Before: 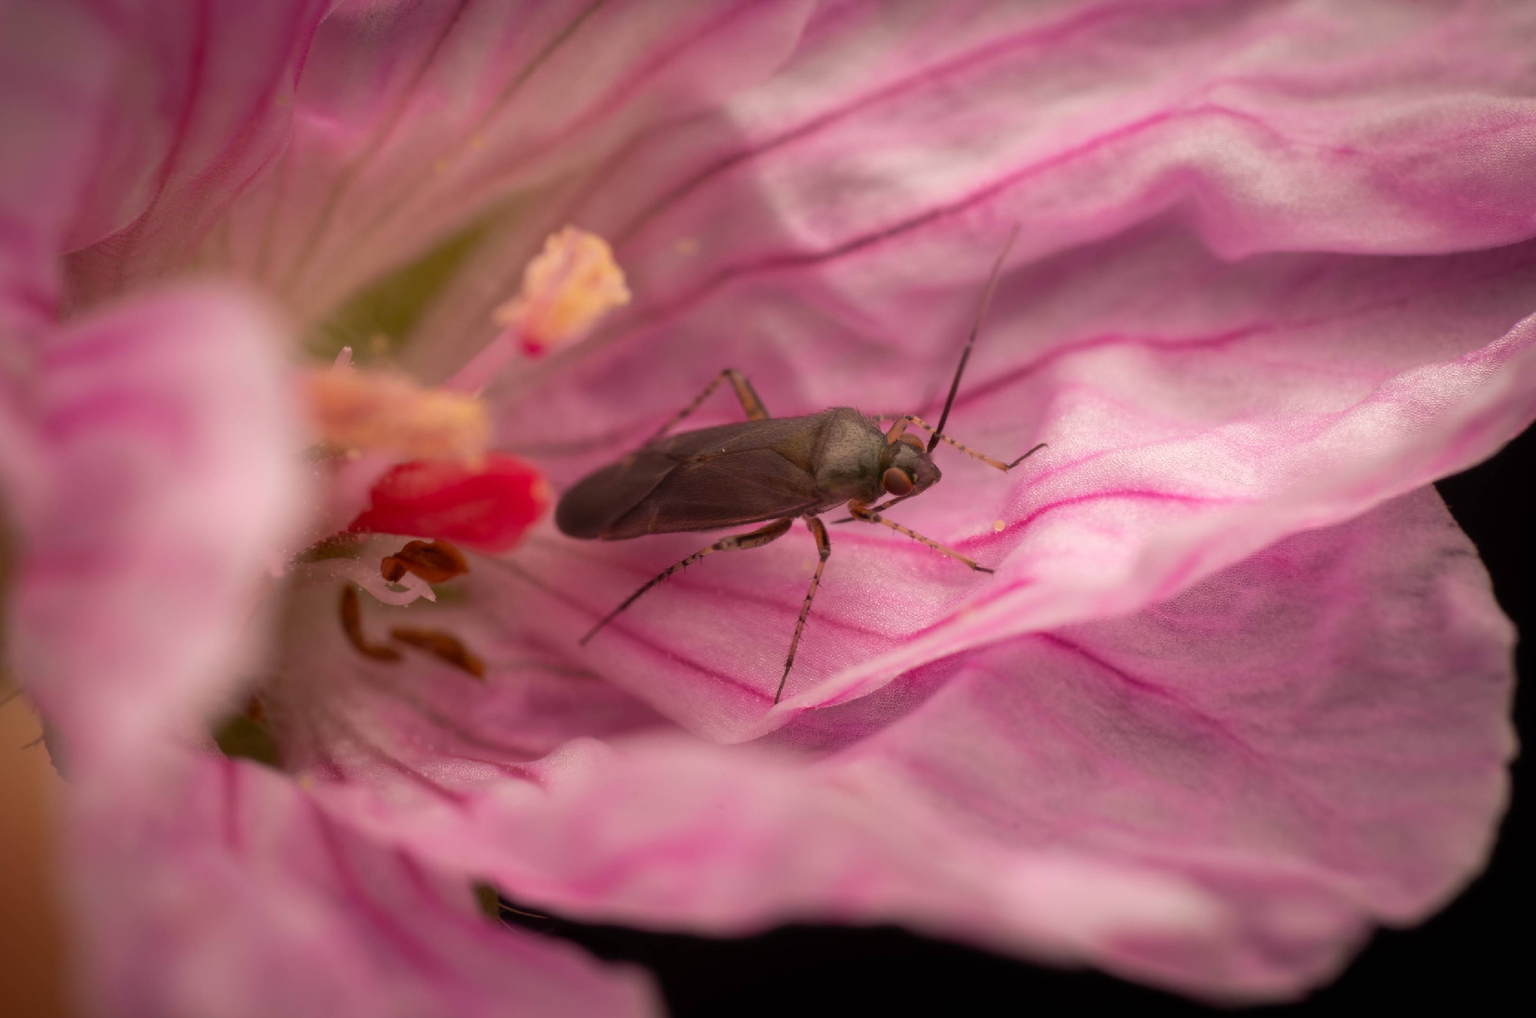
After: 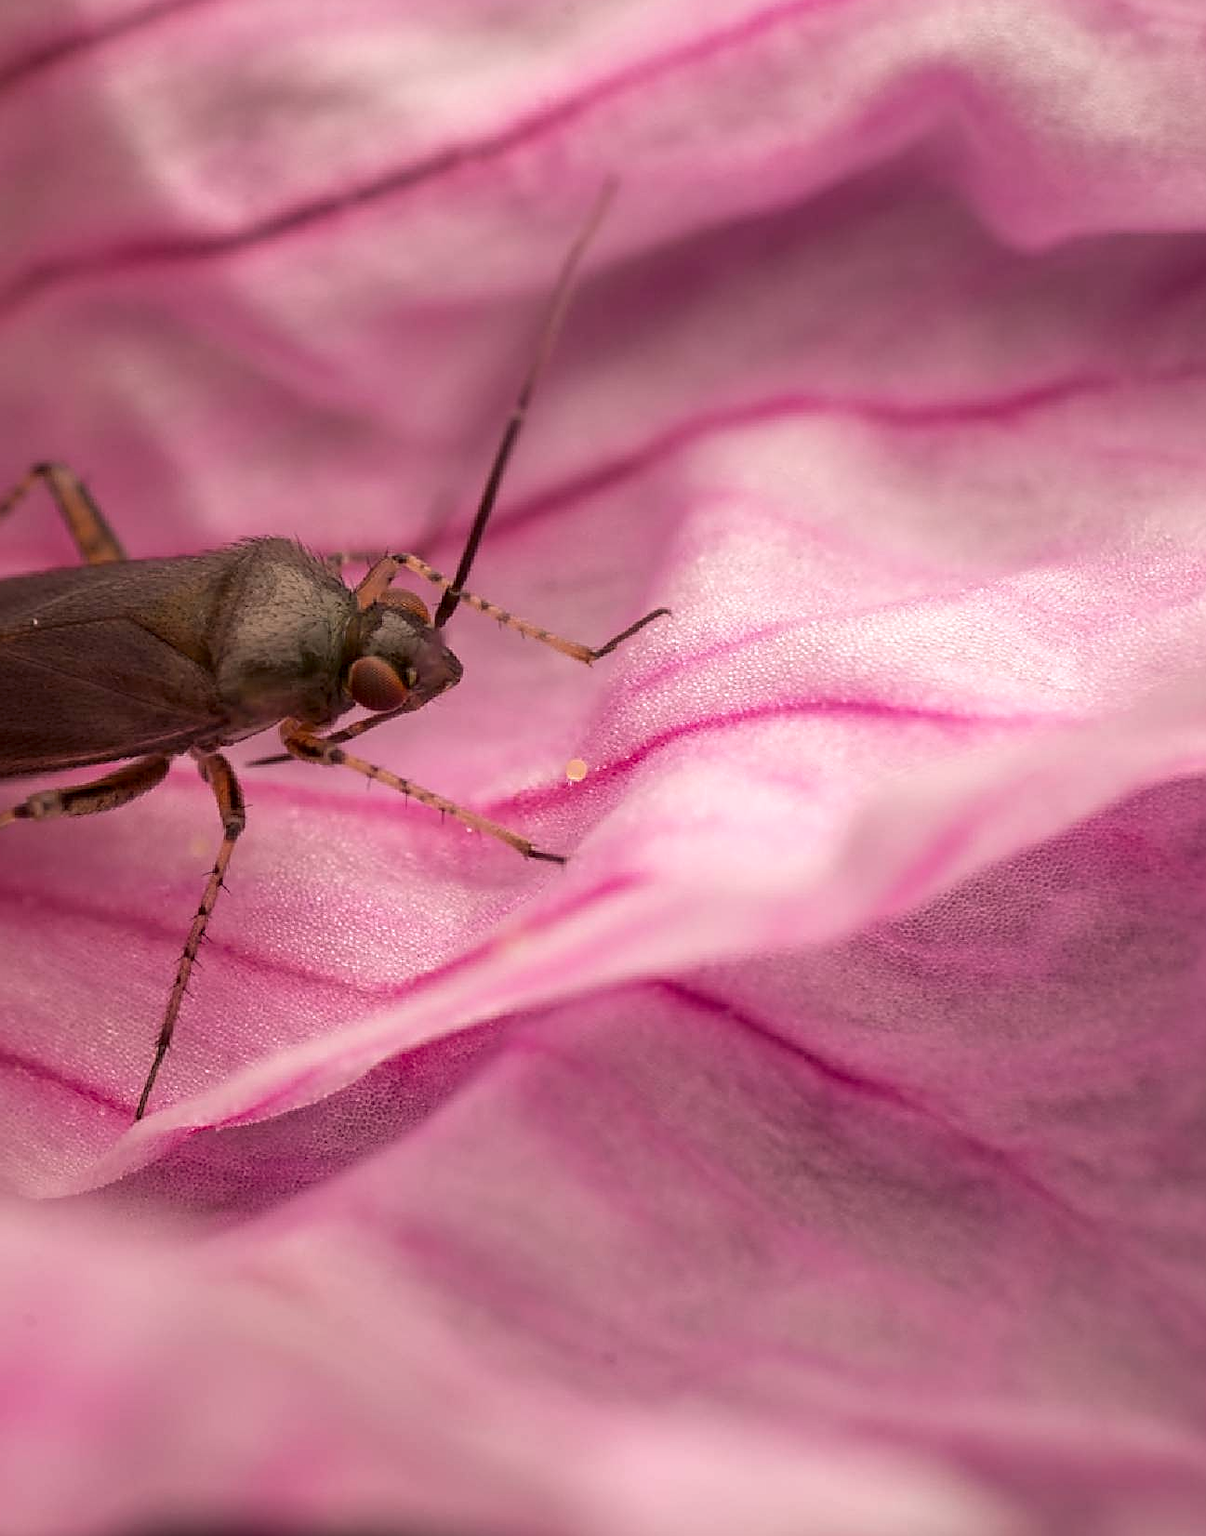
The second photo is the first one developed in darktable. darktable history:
crop: left 45.938%, top 13.085%, right 13.97%, bottom 9.99%
sharpen: amount 0.747
local contrast: detail 130%
